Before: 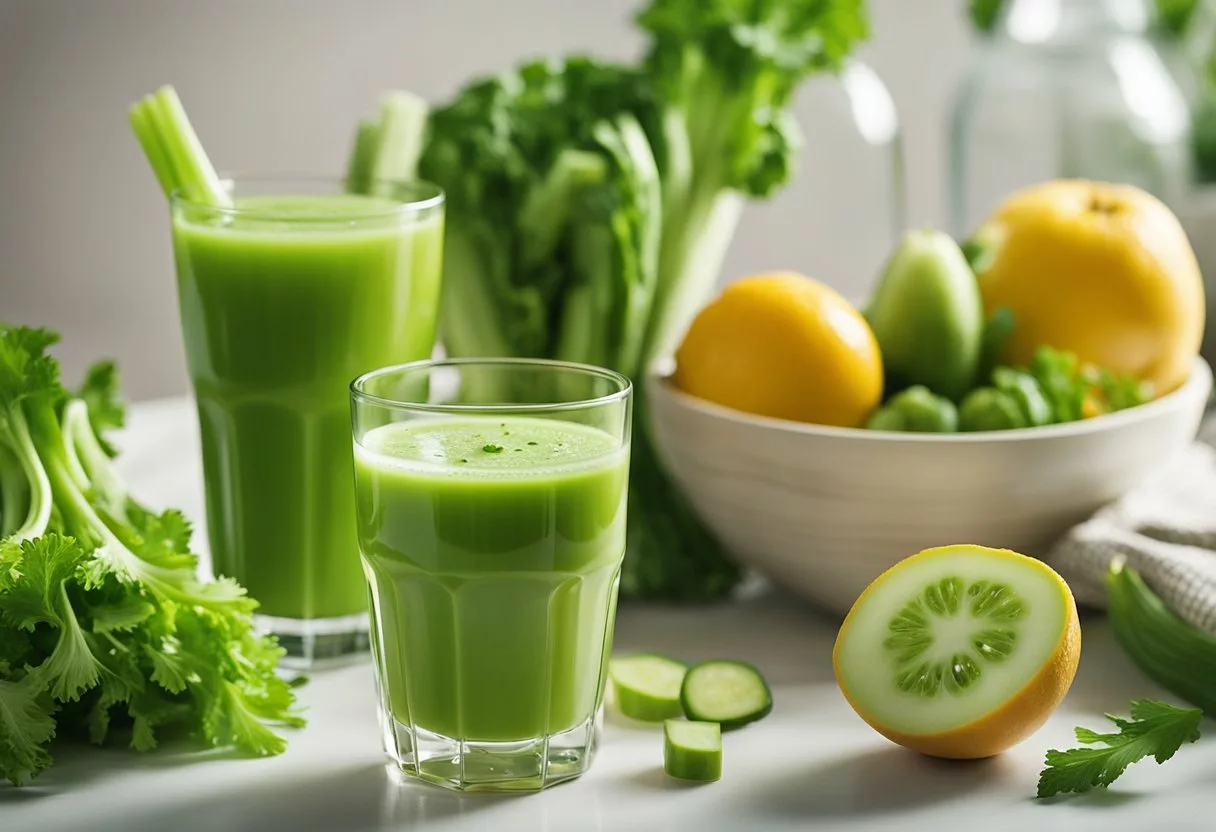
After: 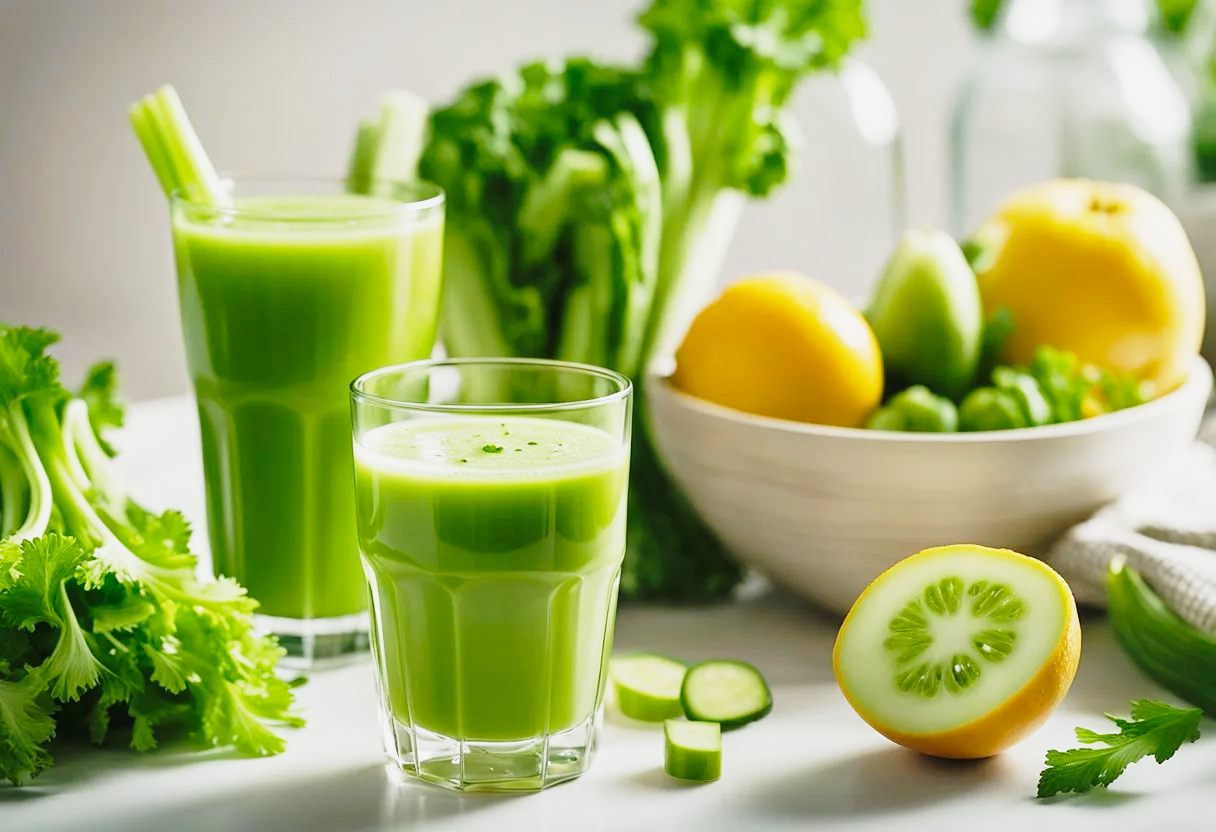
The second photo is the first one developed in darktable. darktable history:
base curve: curves: ch0 [(0, 0) (0.028, 0.03) (0.121, 0.232) (0.46, 0.748) (0.859, 0.968) (1, 1)], preserve colors none
shadows and highlights: shadows 24.95, white point adjustment -2.88, highlights -29.68
